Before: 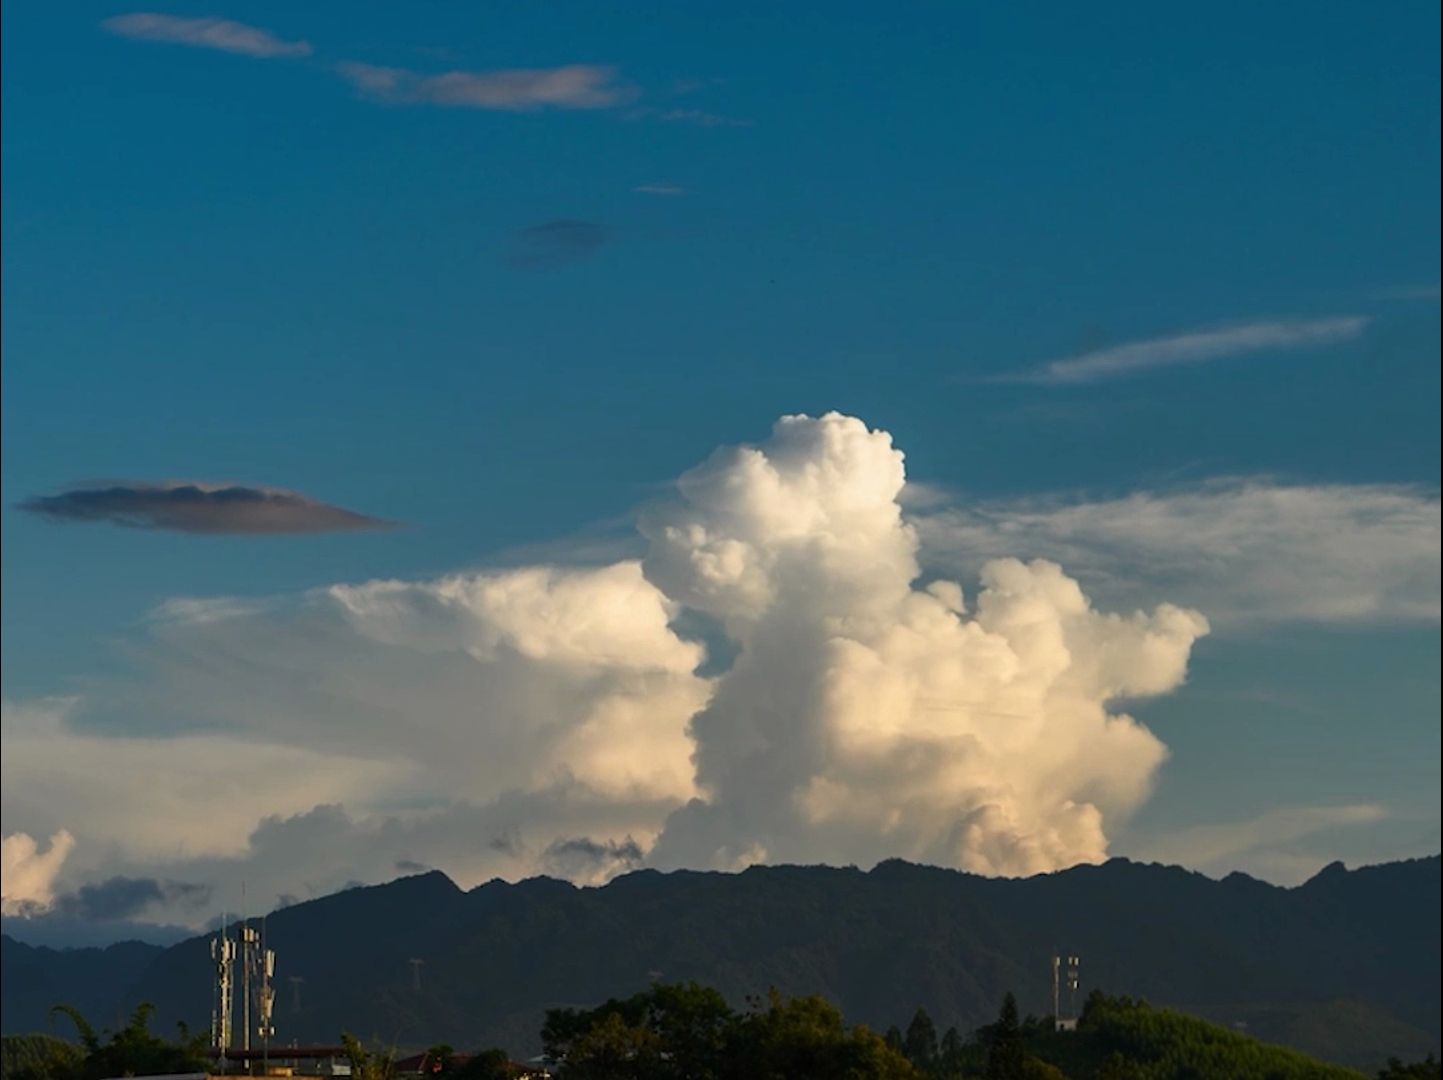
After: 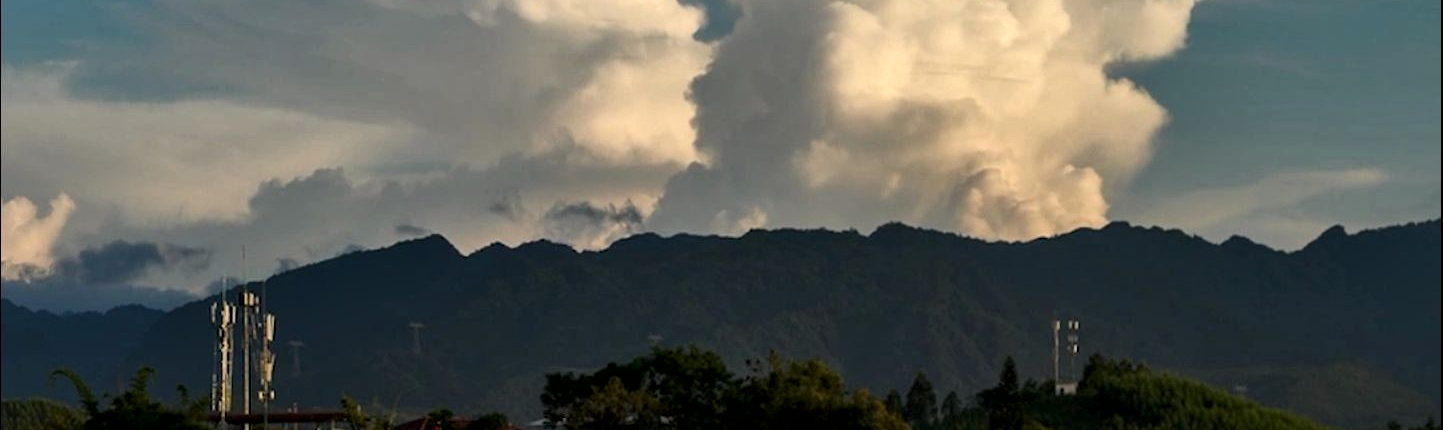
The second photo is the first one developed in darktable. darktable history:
crop and rotate: top 58.914%, bottom 1.199%
local contrast: mode bilateral grid, contrast 25, coarseness 61, detail 151%, midtone range 0.2
